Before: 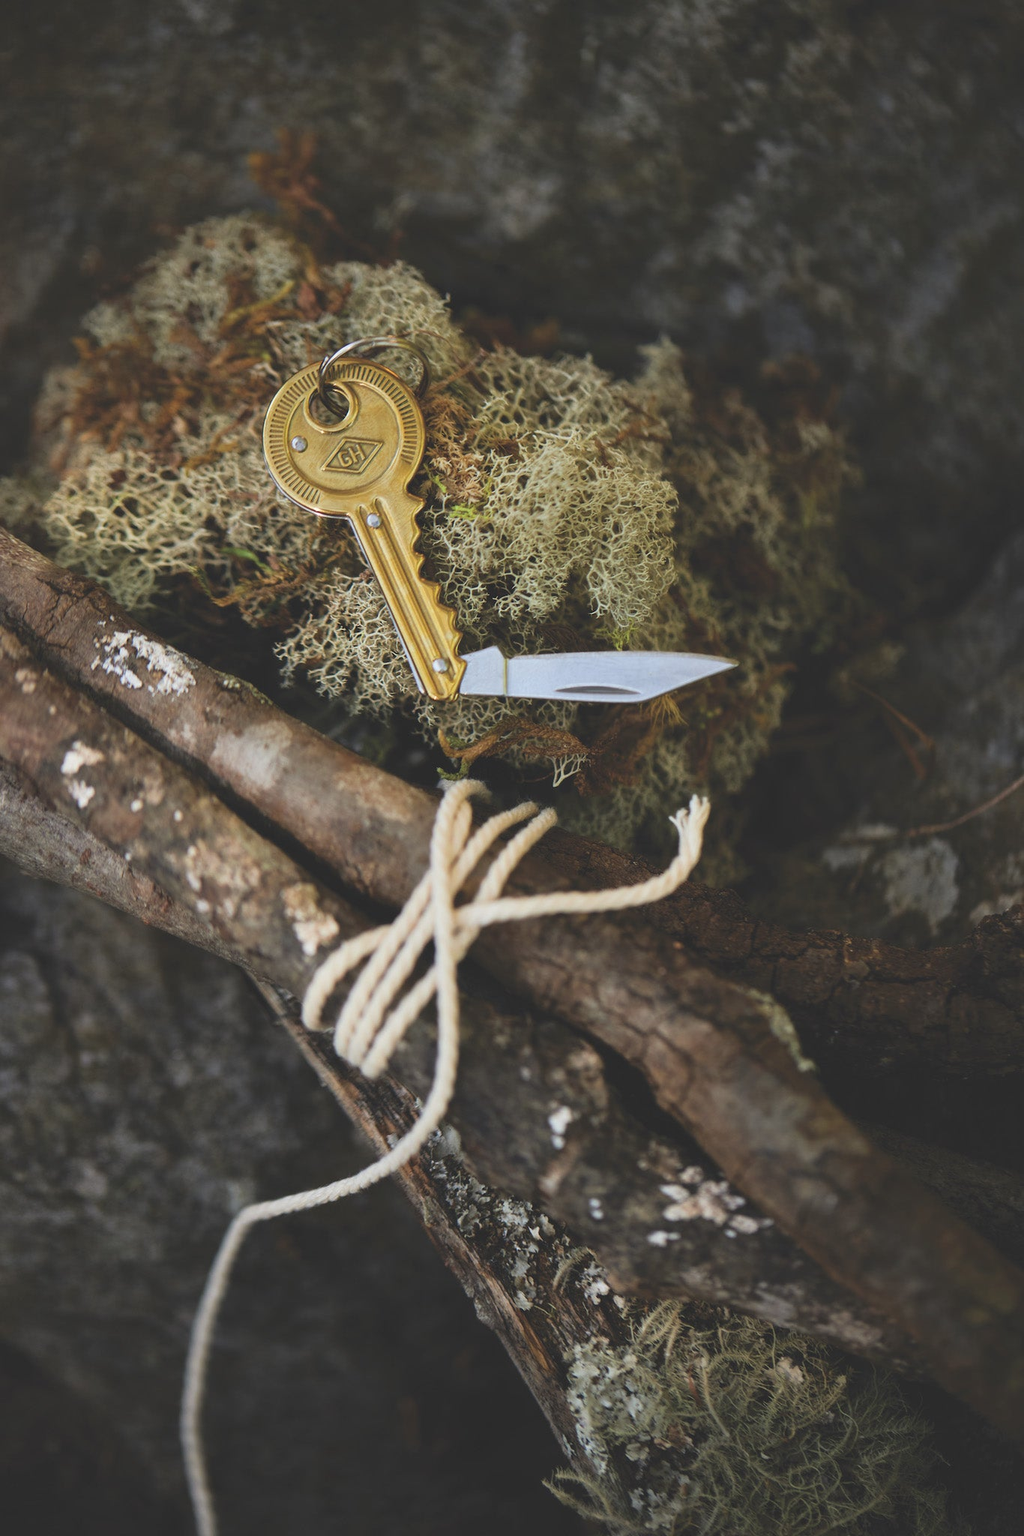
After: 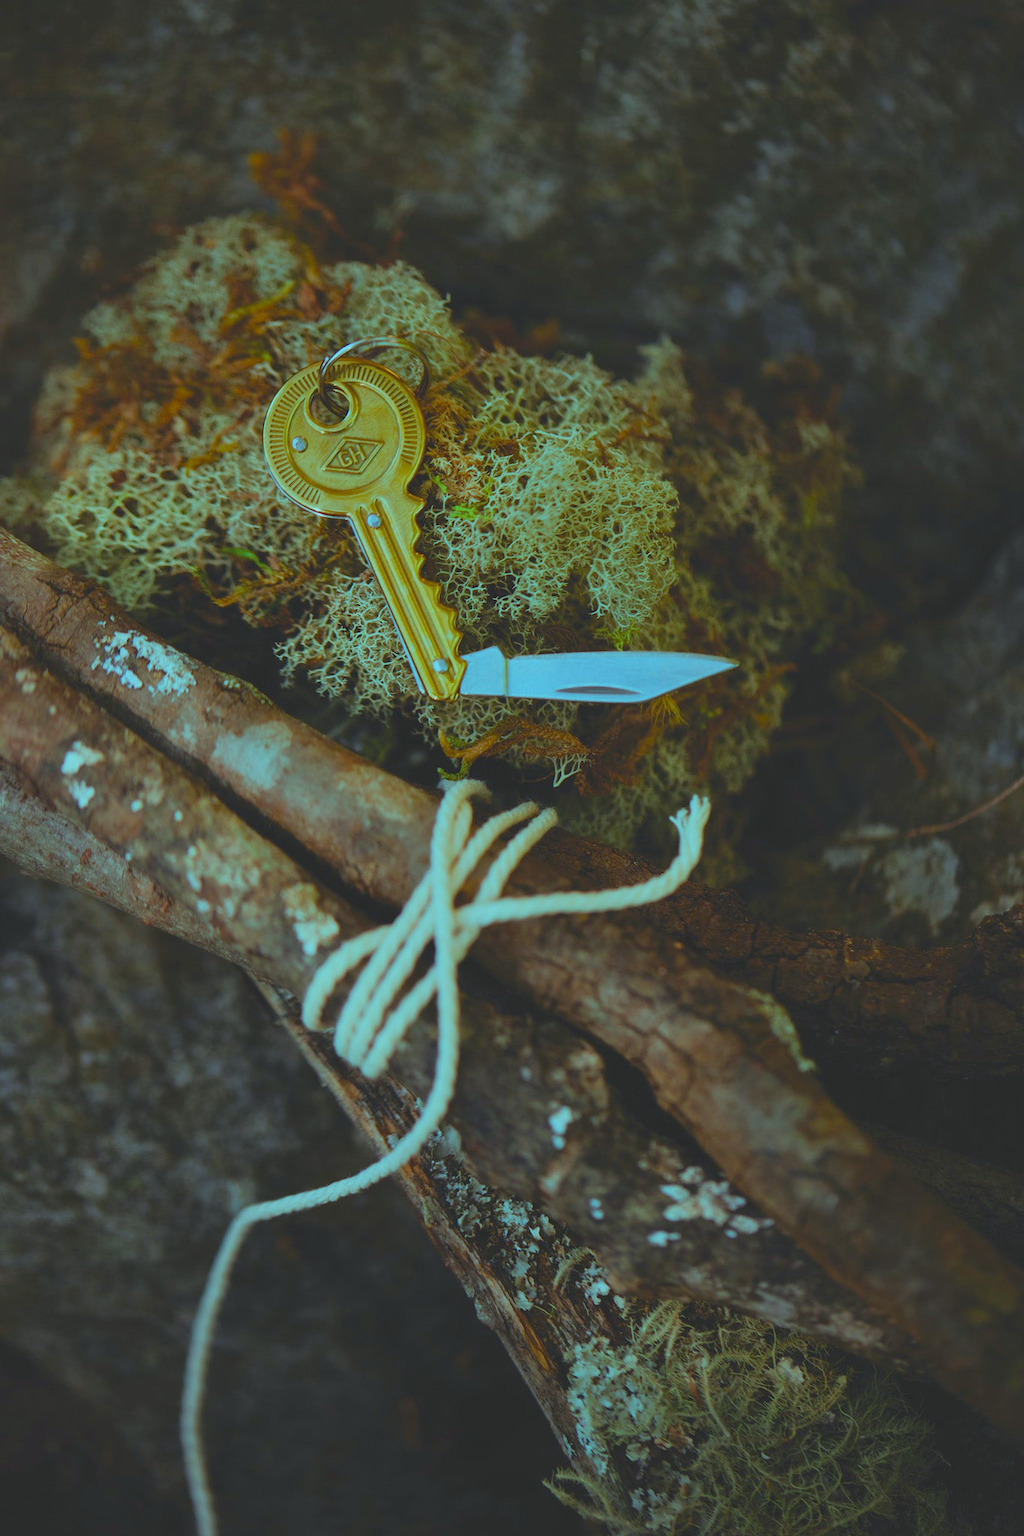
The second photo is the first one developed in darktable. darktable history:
color correction: highlights b* 0.014, saturation 0.987
color balance rgb: highlights gain › luminance -33.223%, highlights gain › chroma 5.796%, highlights gain › hue 216.66°, linear chroma grading › global chroma 15.382%, perceptual saturation grading › global saturation 34.85%, perceptual saturation grading › highlights -29.81%, perceptual saturation grading › shadows 35.702%
